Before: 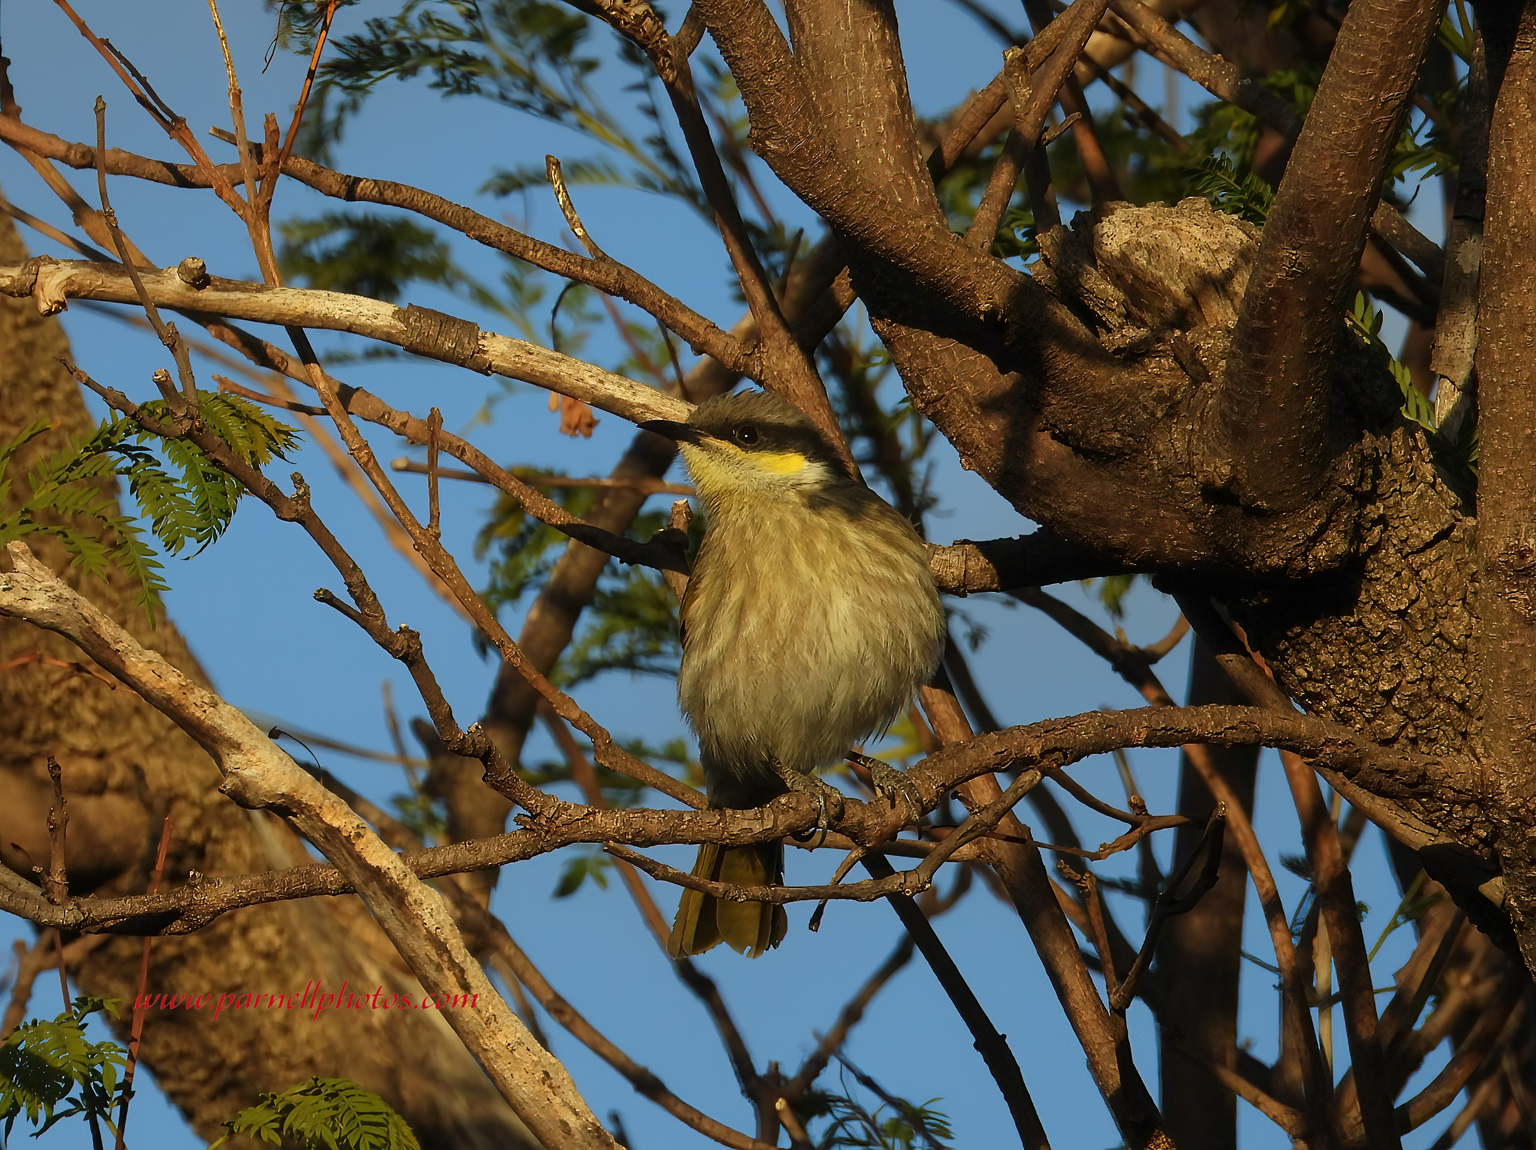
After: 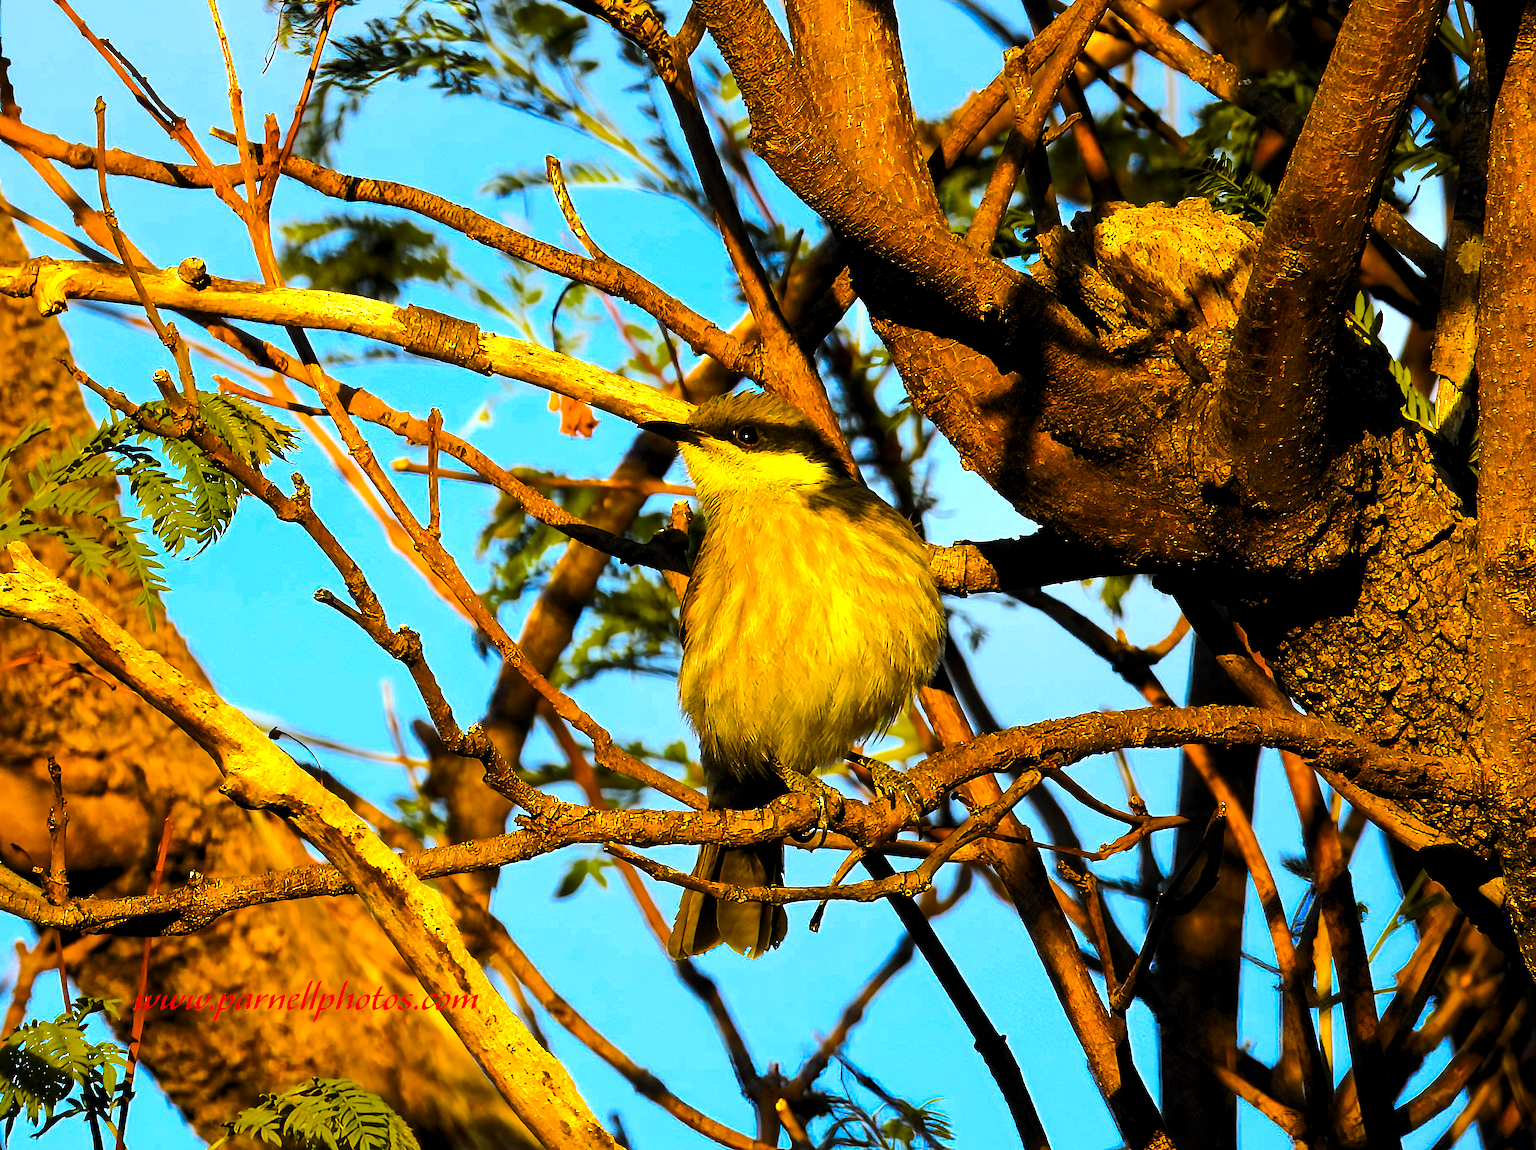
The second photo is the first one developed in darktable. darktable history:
tone curve: curves: ch0 [(0, 0.003) (0.117, 0.101) (0.257, 0.246) (0.408, 0.432) (0.611, 0.653) (0.824, 0.846) (1, 1)]; ch1 [(0, 0) (0.227, 0.197) (0.405, 0.421) (0.501, 0.501) (0.522, 0.53) (0.563, 0.572) (0.589, 0.611) (0.699, 0.709) (0.976, 0.992)]; ch2 [(0, 0) (0.208, 0.176) (0.377, 0.38) (0.5, 0.5) (0.537, 0.534) (0.571, 0.576) (0.681, 0.746) (1, 1)], color space Lab, independent channels, preserve colors none
exposure: black level correction 0.001, exposure 1.052 EV, compensate exposure bias true, compensate highlight preservation false
color balance rgb: highlights gain › luminance 6.676%, highlights gain › chroma 0.942%, highlights gain › hue 48.16°, linear chroma grading › global chroma 14.588%, perceptual saturation grading › global saturation 29.844%, perceptual brilliance grading › mid-tones 9.332%, perceptual brilliance grading › shadows 14.647%, global vibrance 7.308%, saturation formula JzAzBz (2021)
color calibration: illuminant same as pipeline (D50), adaptation none (bypass), x 0.333, y 0.333, temperature 5008.15 K
tone equalizer: -8 EV -0.423 EV, -7 EV -0.381 EV, -6 EV -0.301 EV, -5 EV -0.184 EV, -3 EV 0.244 EV, -2 EV 0.324 EV, -1 EV 0.365 EV, +0 EV 0.434 EV, edges refinement/feathering 500, mask exposure compensation -1.57 EV, preserve details no
local contrast: mode bilateral grid, contrast 15, coarseness 36, detail 106%, midtone range 0.2
levels: levels [0.055, 0.477, 0.9]
